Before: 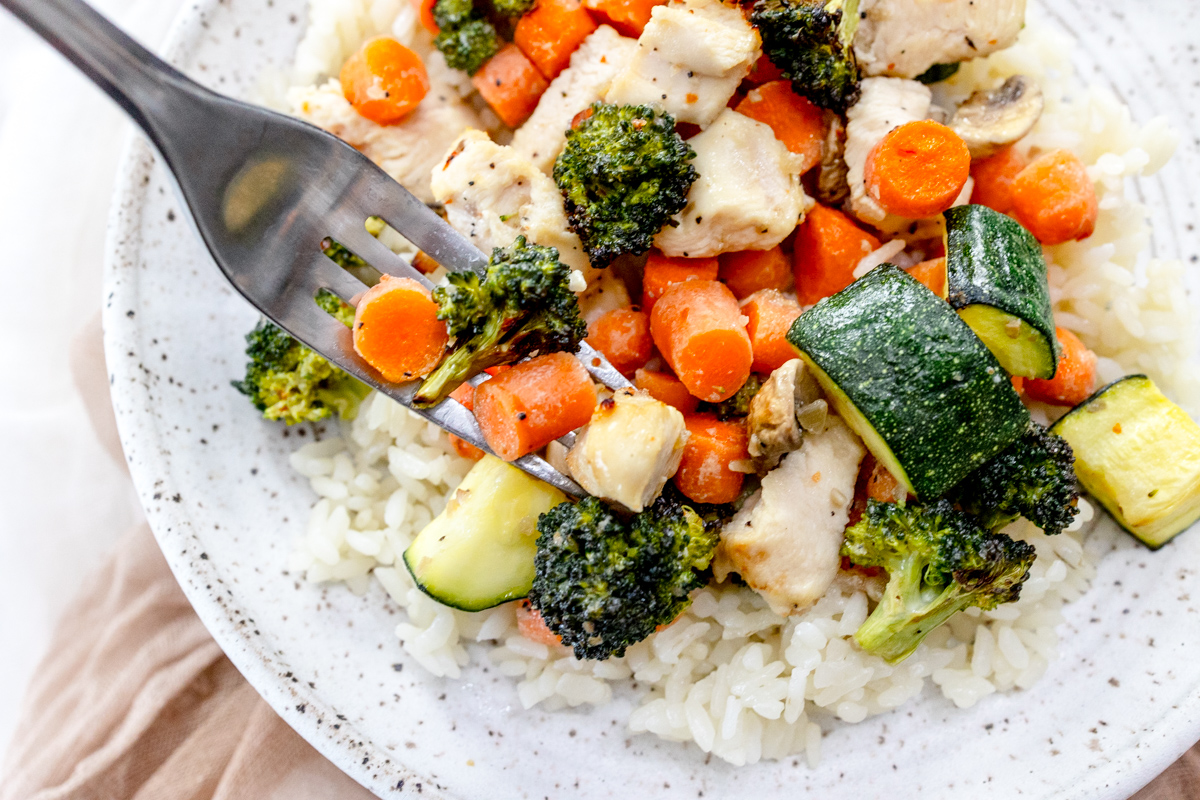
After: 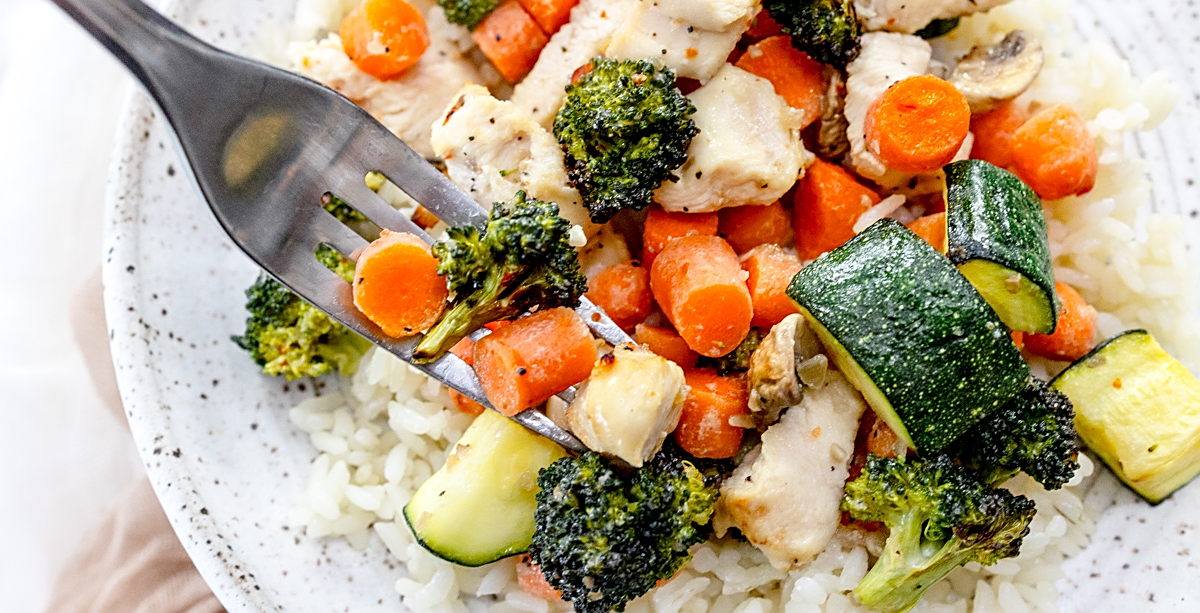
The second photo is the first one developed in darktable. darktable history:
sharpen: on, module defaults
crop: top 5.667%, bottom 17.637%
